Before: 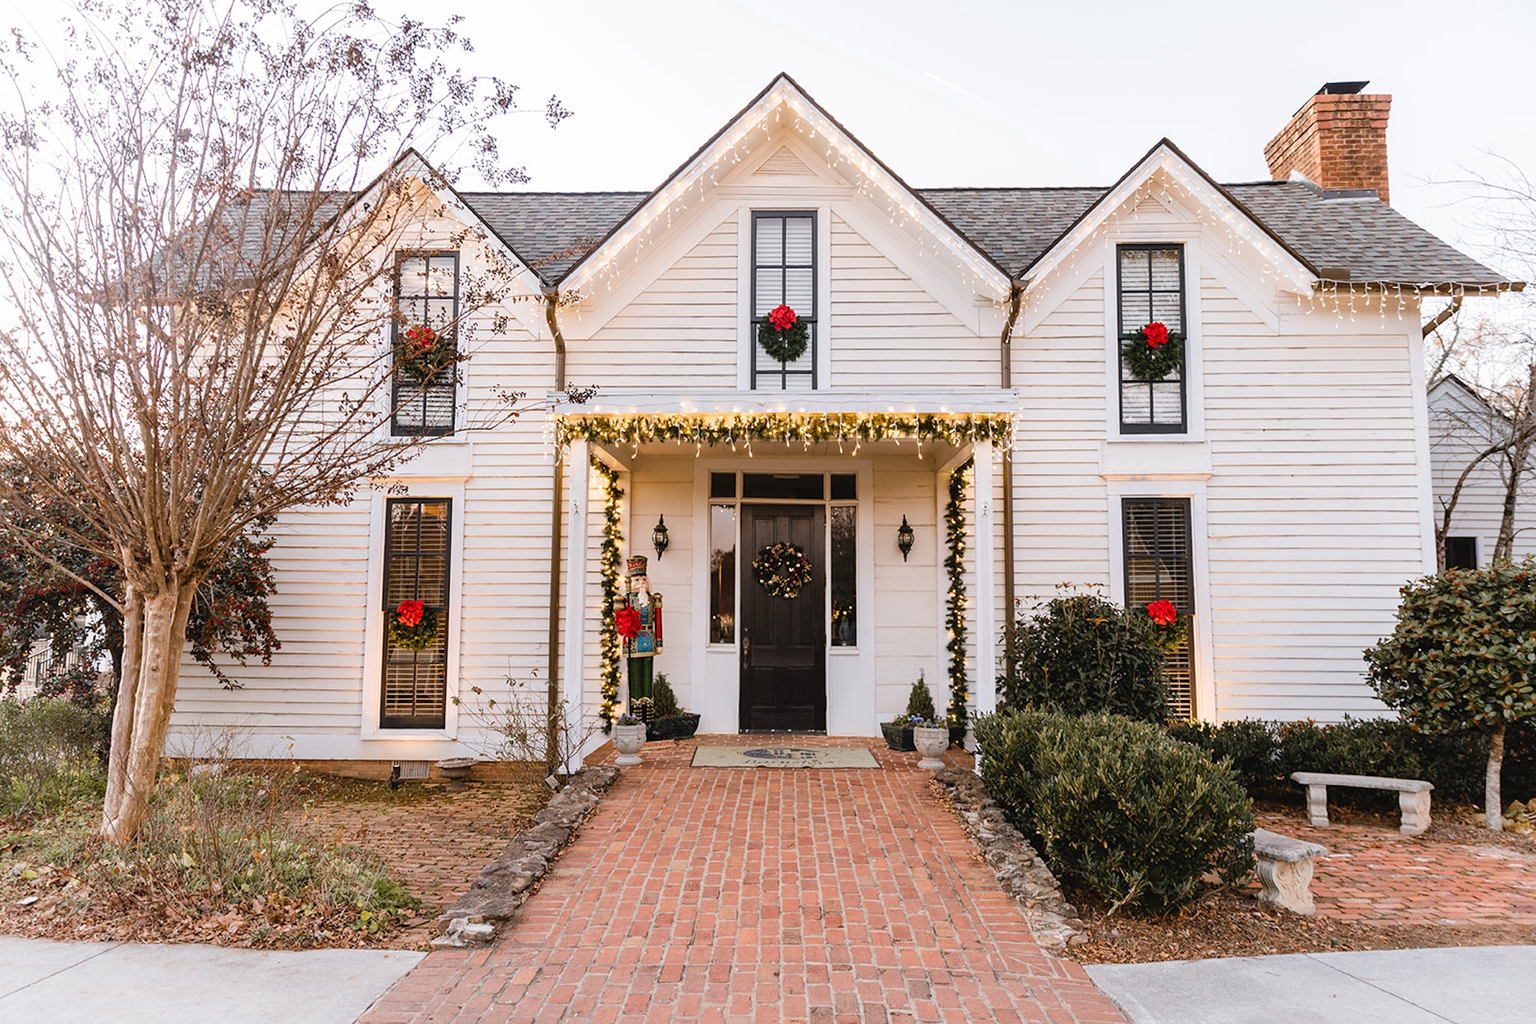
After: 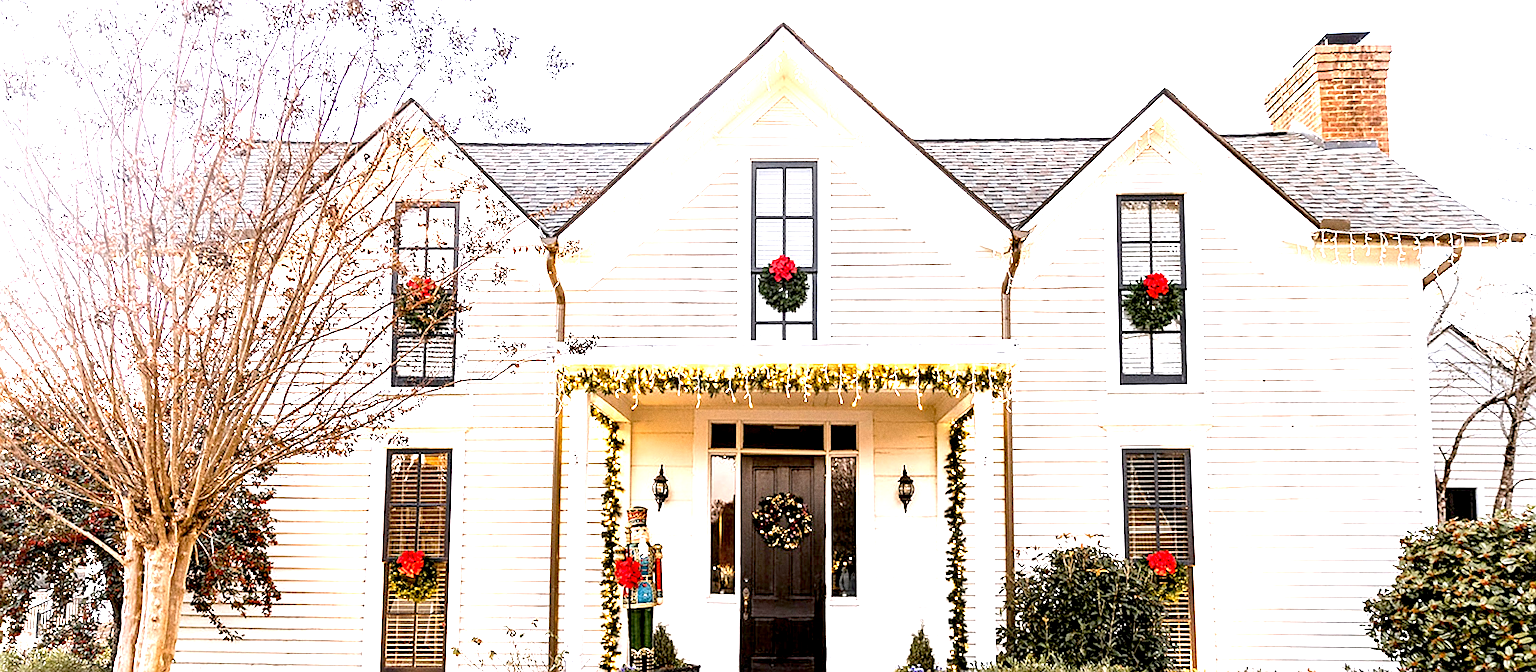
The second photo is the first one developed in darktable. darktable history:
grain: coarseness 0.47 ISO
crop and rotate: top 4.848%, bottom 29.503%
sharpen: on, module defaults
exposure: black level correction 0.009, exposure 1.425 EV, compensate highlight preservation false
